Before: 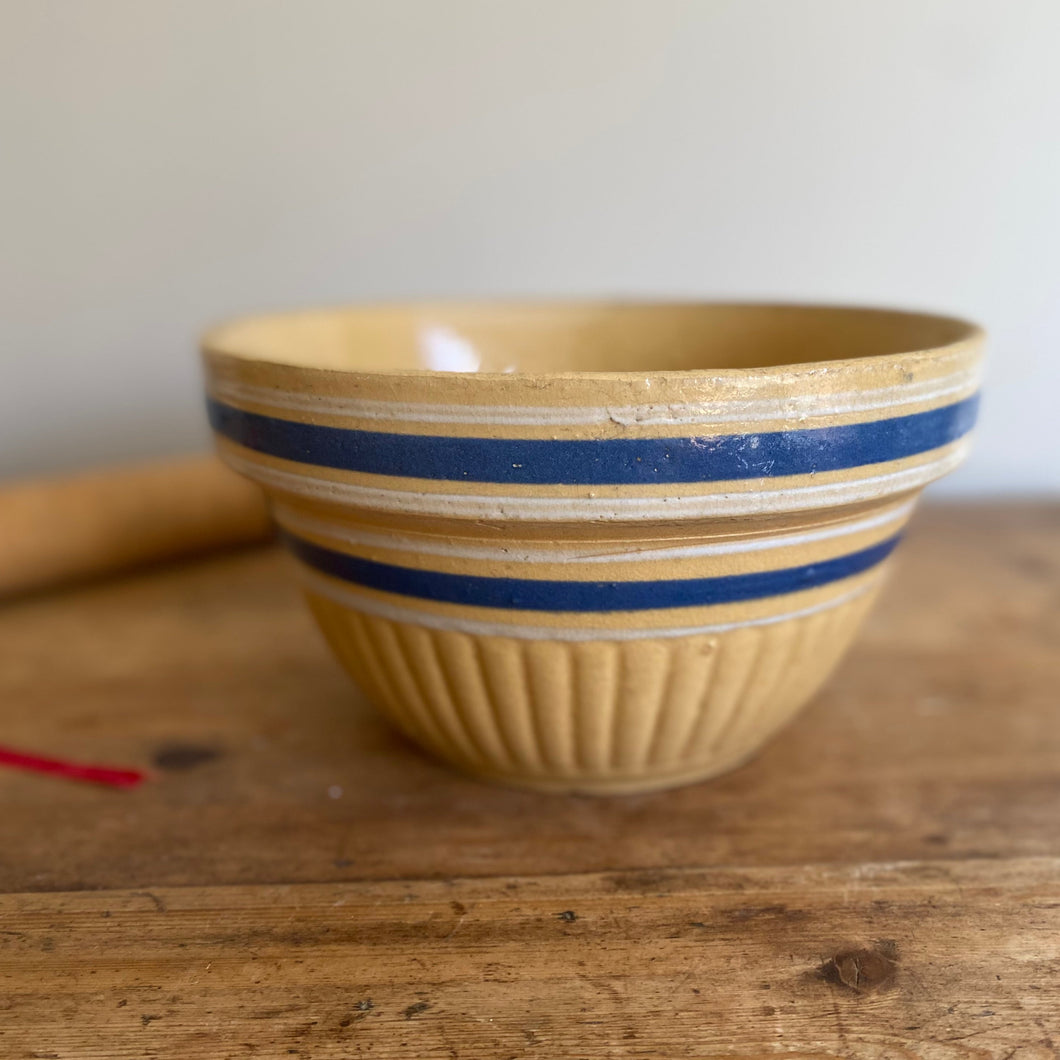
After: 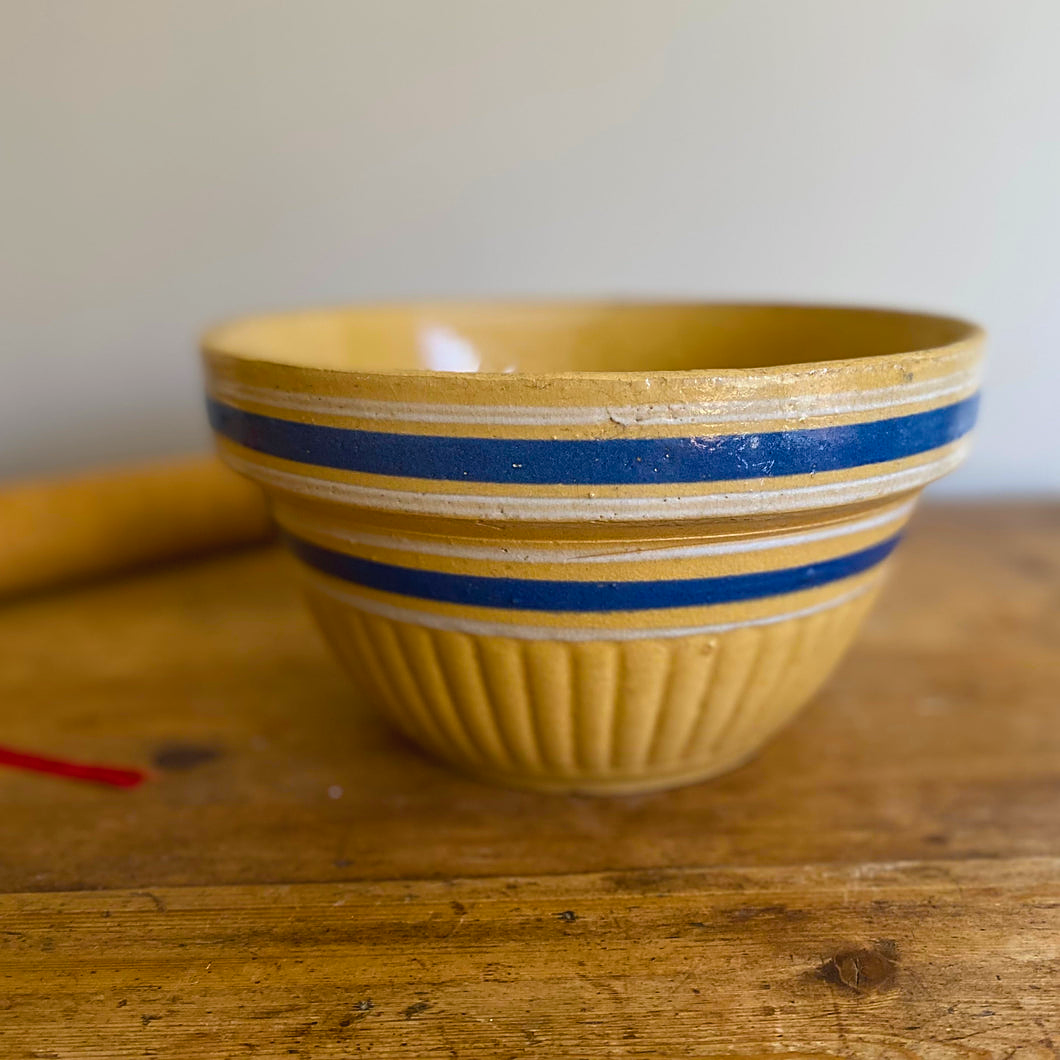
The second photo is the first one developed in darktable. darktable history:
sharpen: on, module defaults
contrast brightness saturation: contrast -0.08, brightness -0.04, saturation -0.11
color balance rgb: linear chroma grading › global chroma 15%, perceptual saturation grading › global saturation 30%
